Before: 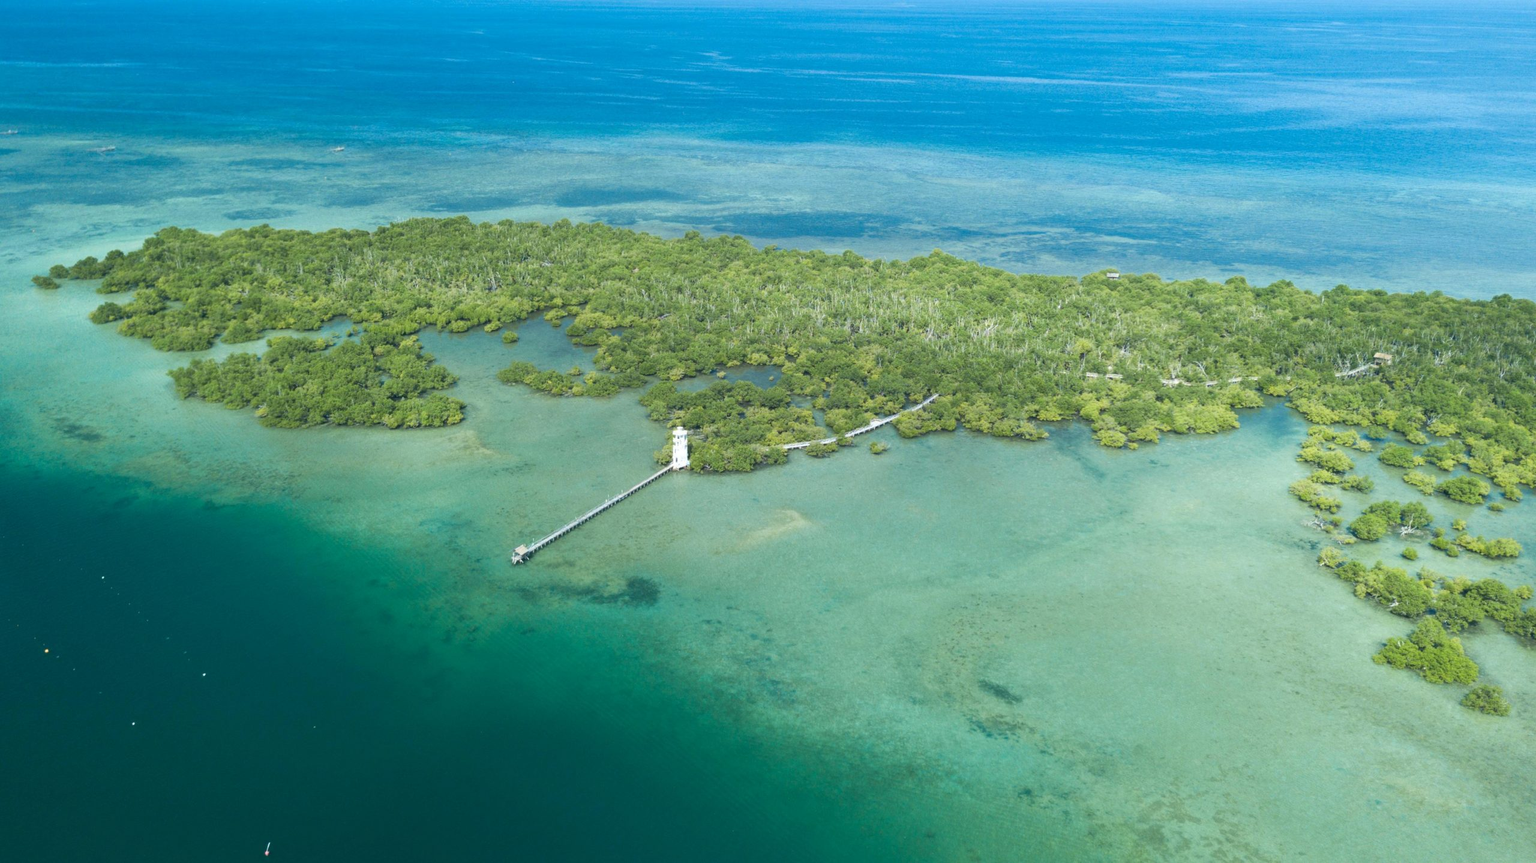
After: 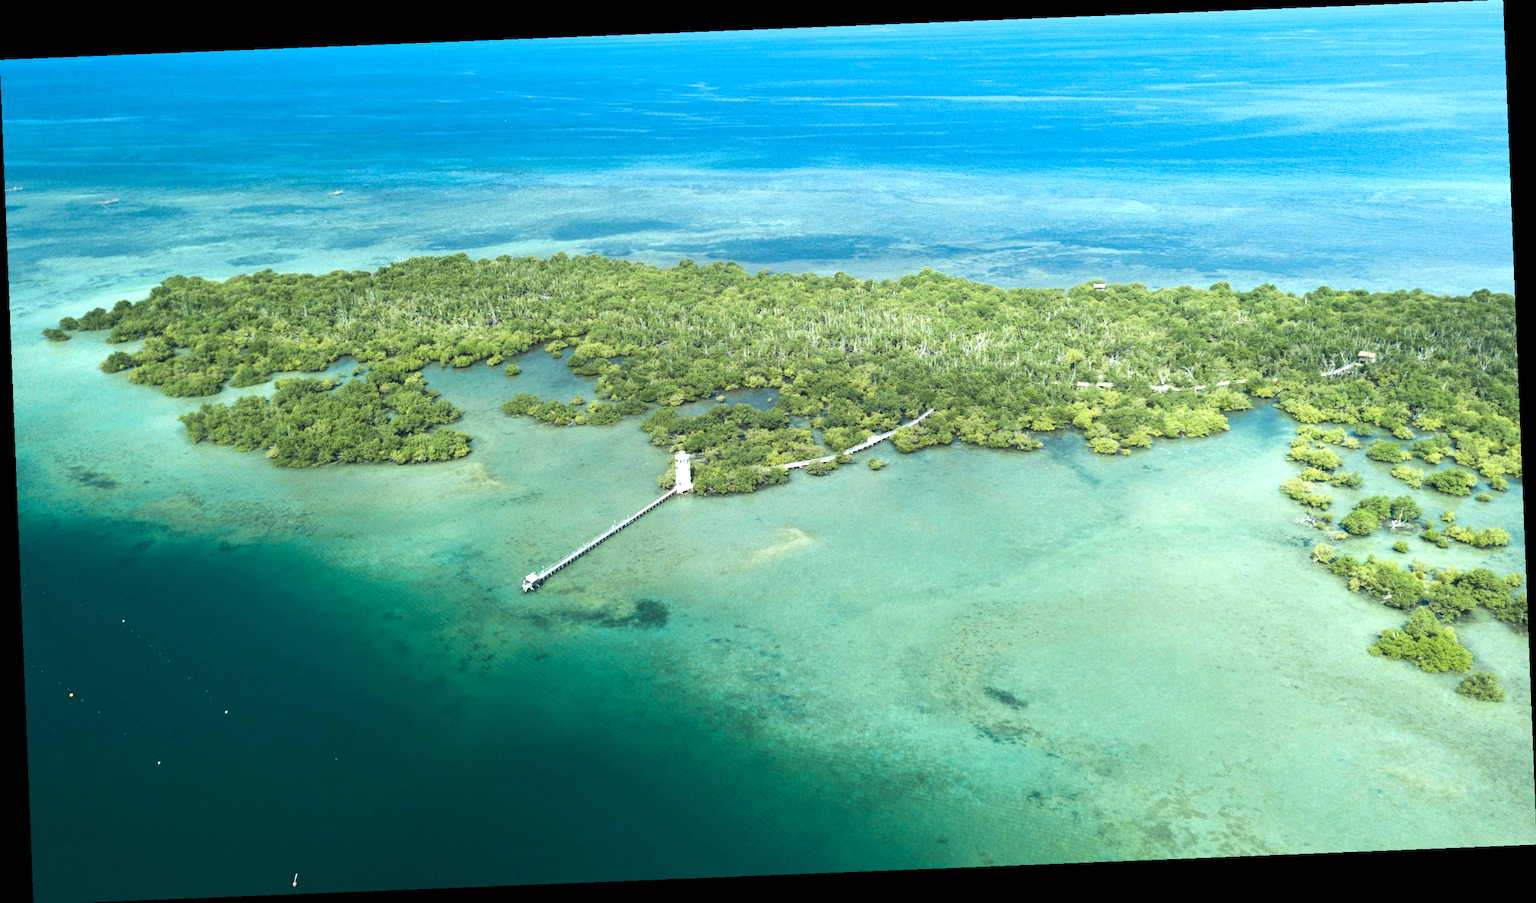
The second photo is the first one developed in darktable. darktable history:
tone equalizer: -8 EV -0.75 EV, -7 EV -0.7 EV, -6 EV -0.6 EV, -5 EV -0.4 EV, -3 EV 0.4 EV, -2 EV 0.6 EV, -1 EV 0.7 EV, +0 EV 0.75 EV, edges refinement/feathering 500, mask exposure compensation -1.57 EV, preserve details no
rotate and perspective: rotation -2.29°, automatic cropping off
